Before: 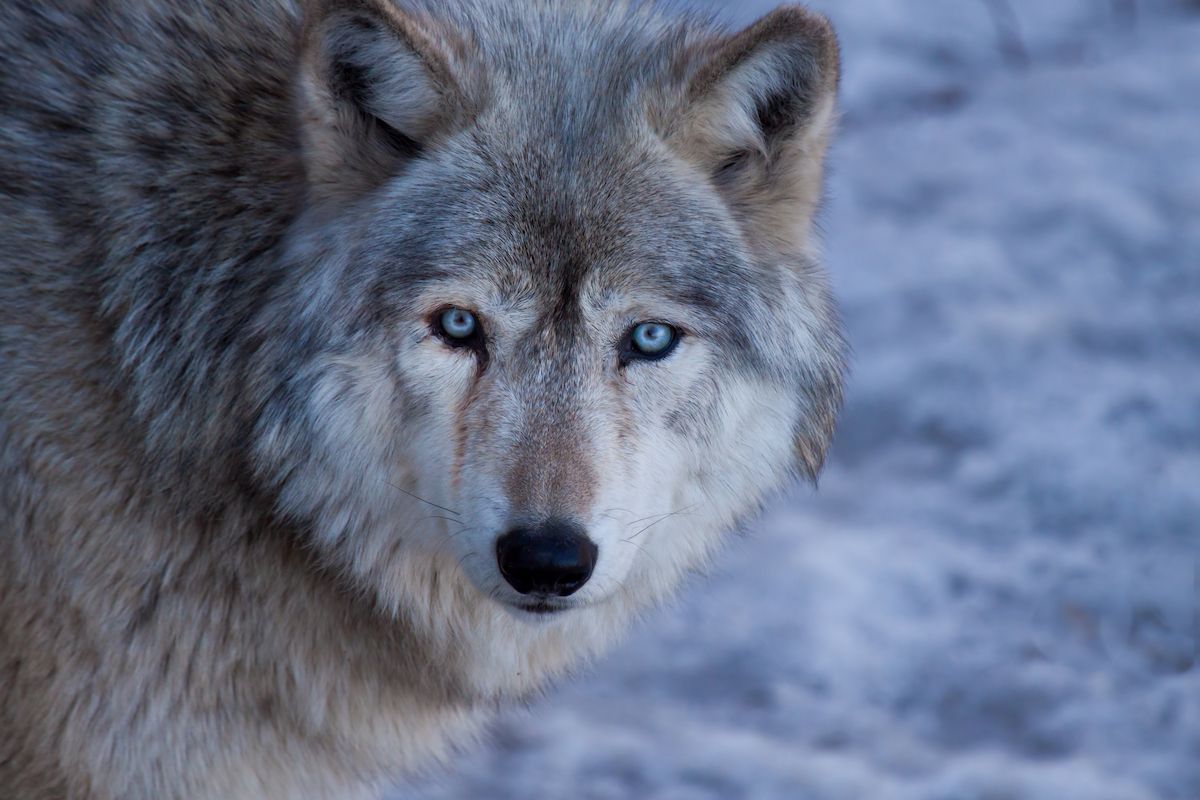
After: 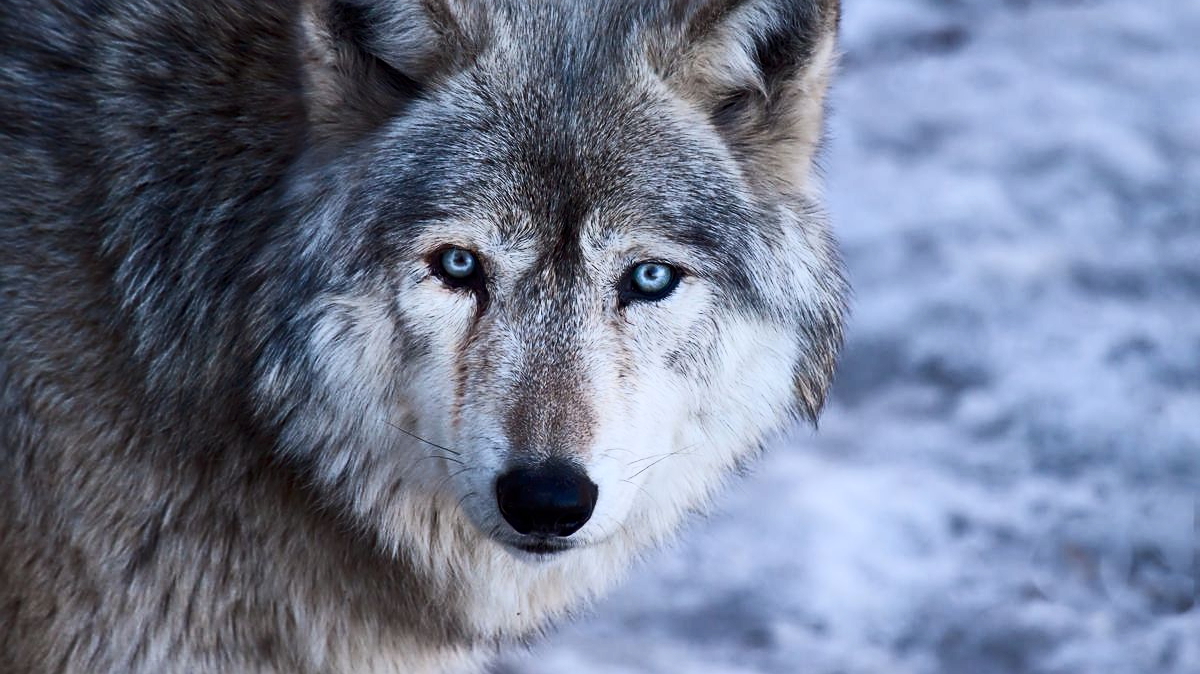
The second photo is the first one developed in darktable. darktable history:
crop: top 7.614%, bottom 8.012%
exposure: compensate highlight preservation false
sharpen: on, module defaults
contrast brightness saturation: contrast 0.376, brightness 0.104
